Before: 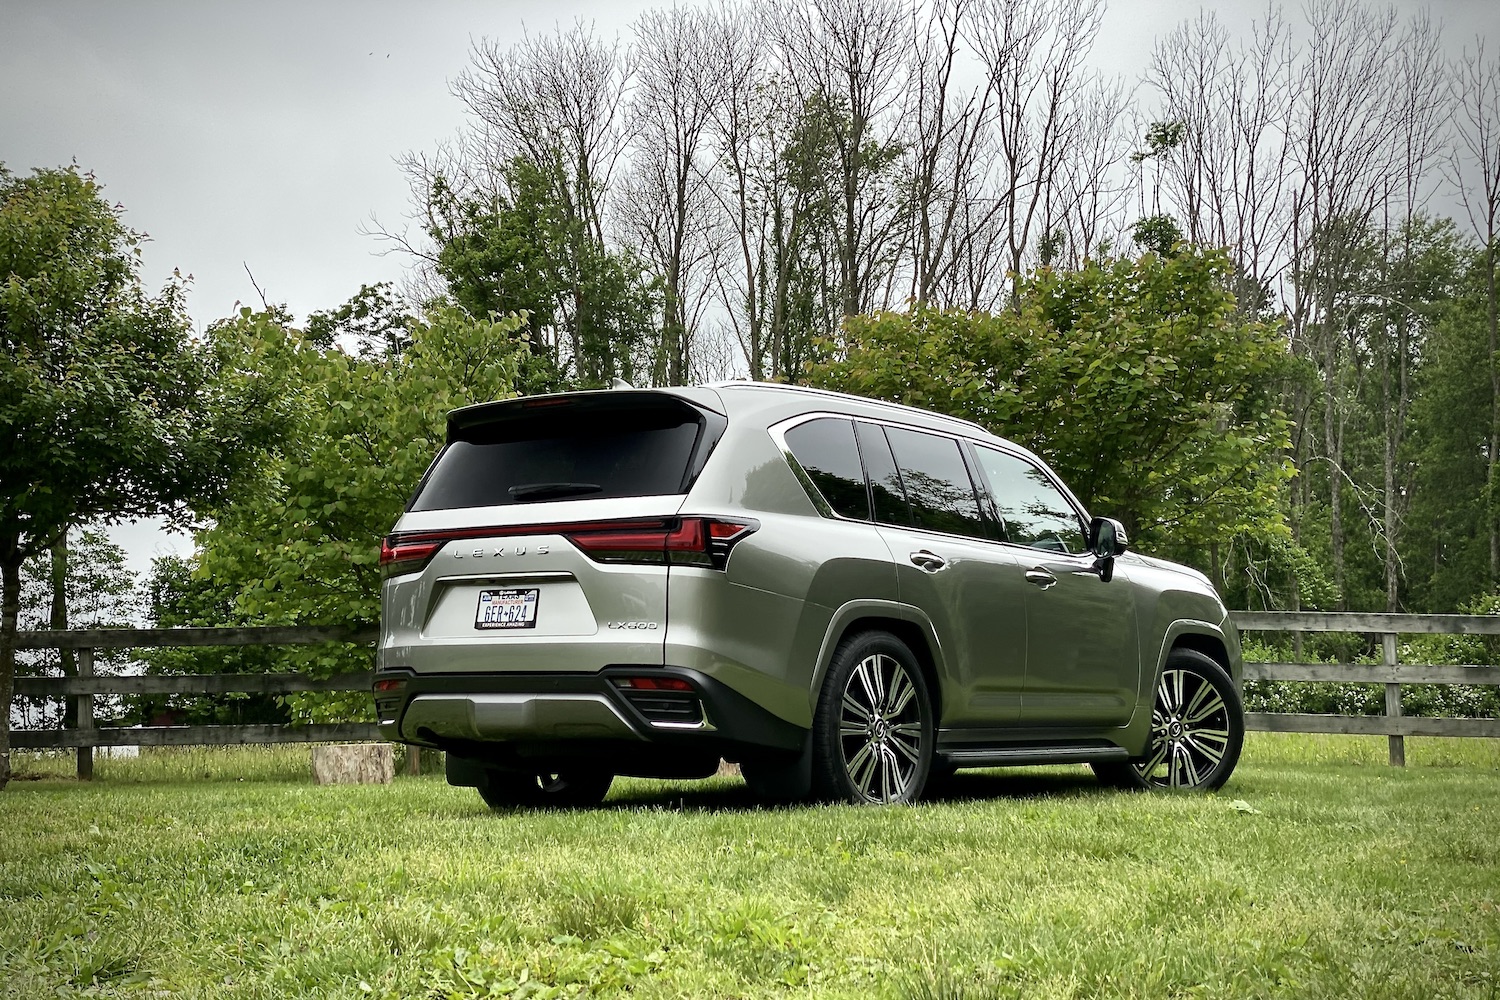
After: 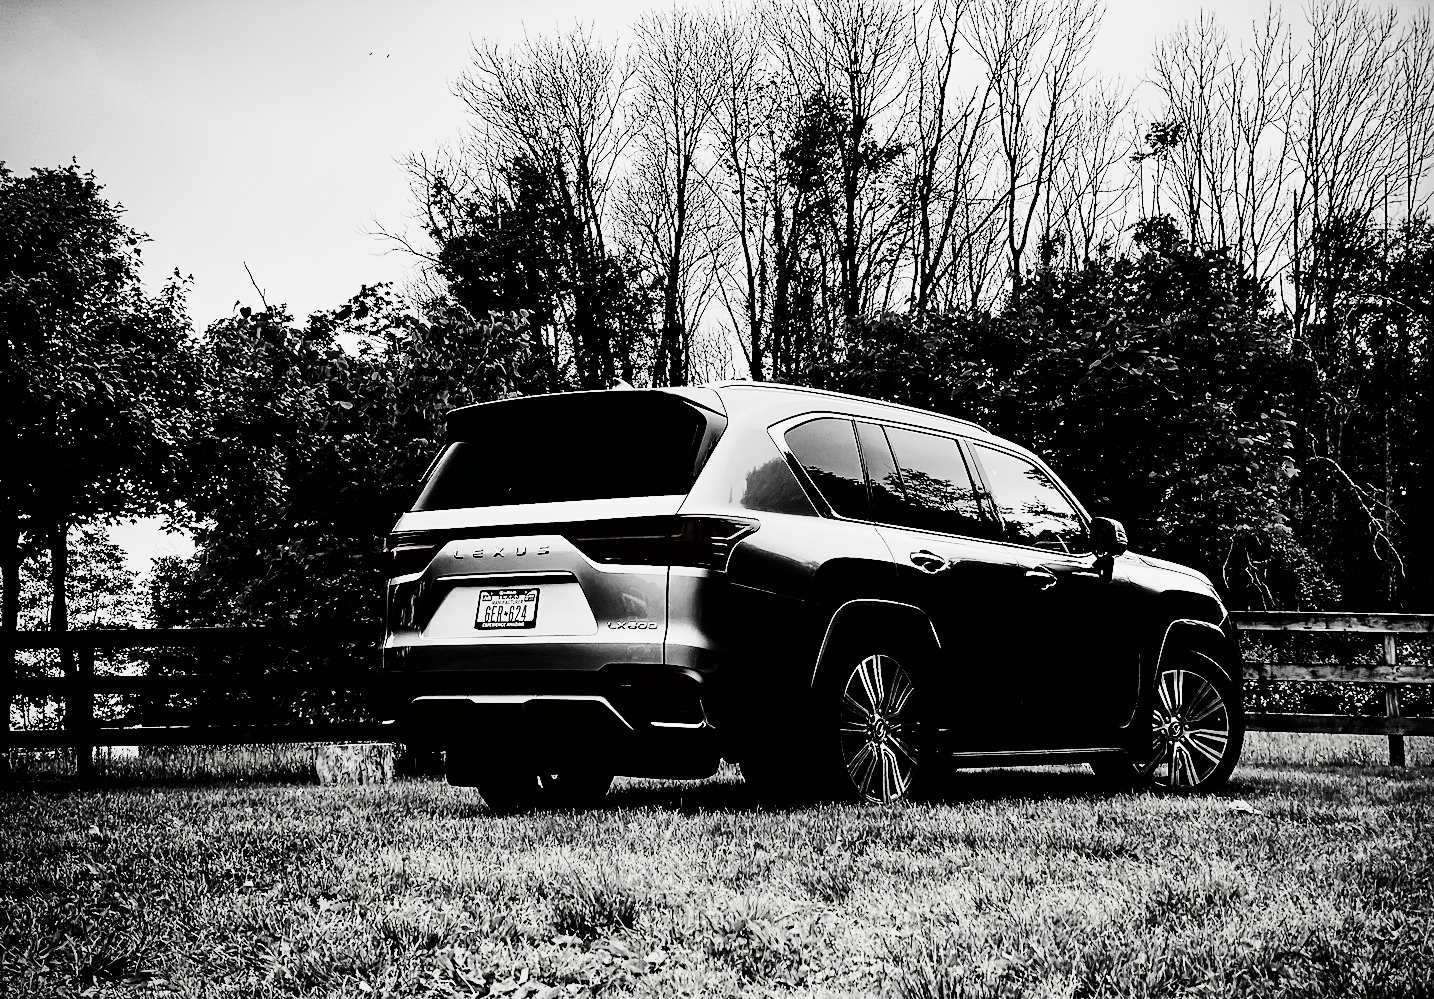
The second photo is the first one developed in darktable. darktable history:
crop: right 4.372%, bottom 0.049%
local contrast: mode bilateral grid, contrast 100, coarseness 100, detail 91%, midtone range 0.2
color zones: curves: ch0 [(0, 0.48) (0.209, 0.398) (0.305, 0.332) (0.429, 0.493) (0.571, 0.5) (0.714, 0.5) (0.857, 0.5) (1, 0.48)]; ch1 [(0, 0.736) (0.143, 0.625) (0.225, 0.371) (0.429, 0.256) (0.571, 0.241) (0.714, 0.213) (0.857, 0.48) (1, 0.736)]; ch2 [(0, 0.448) (0.143, 0.498) (0.286, 0.5) (0.429, 0.5) (0.571, 0.5) (0.714, 0.5) (0.857, 0.5) (1, 0.448)]
contrast brightness saturation: contrast 0.776, brightness -0.99, saturation 0.999
filmic rgb: black relative exposure -5.03 EV, white relative exposure 3.18 EV, hardness 3.47, contrast 1.189, highlights saturation mix -49.18%, preserve chrominance RGB euclidean norm, color science v5 (2021), iterations of high-quality reconstruction 10, contrast in shadows safe, contrast in highlights safe
exposure: black level correction 0.004, exposure 0.016 EV, compensate highlight preservation false
sharpen: amount 0.209
